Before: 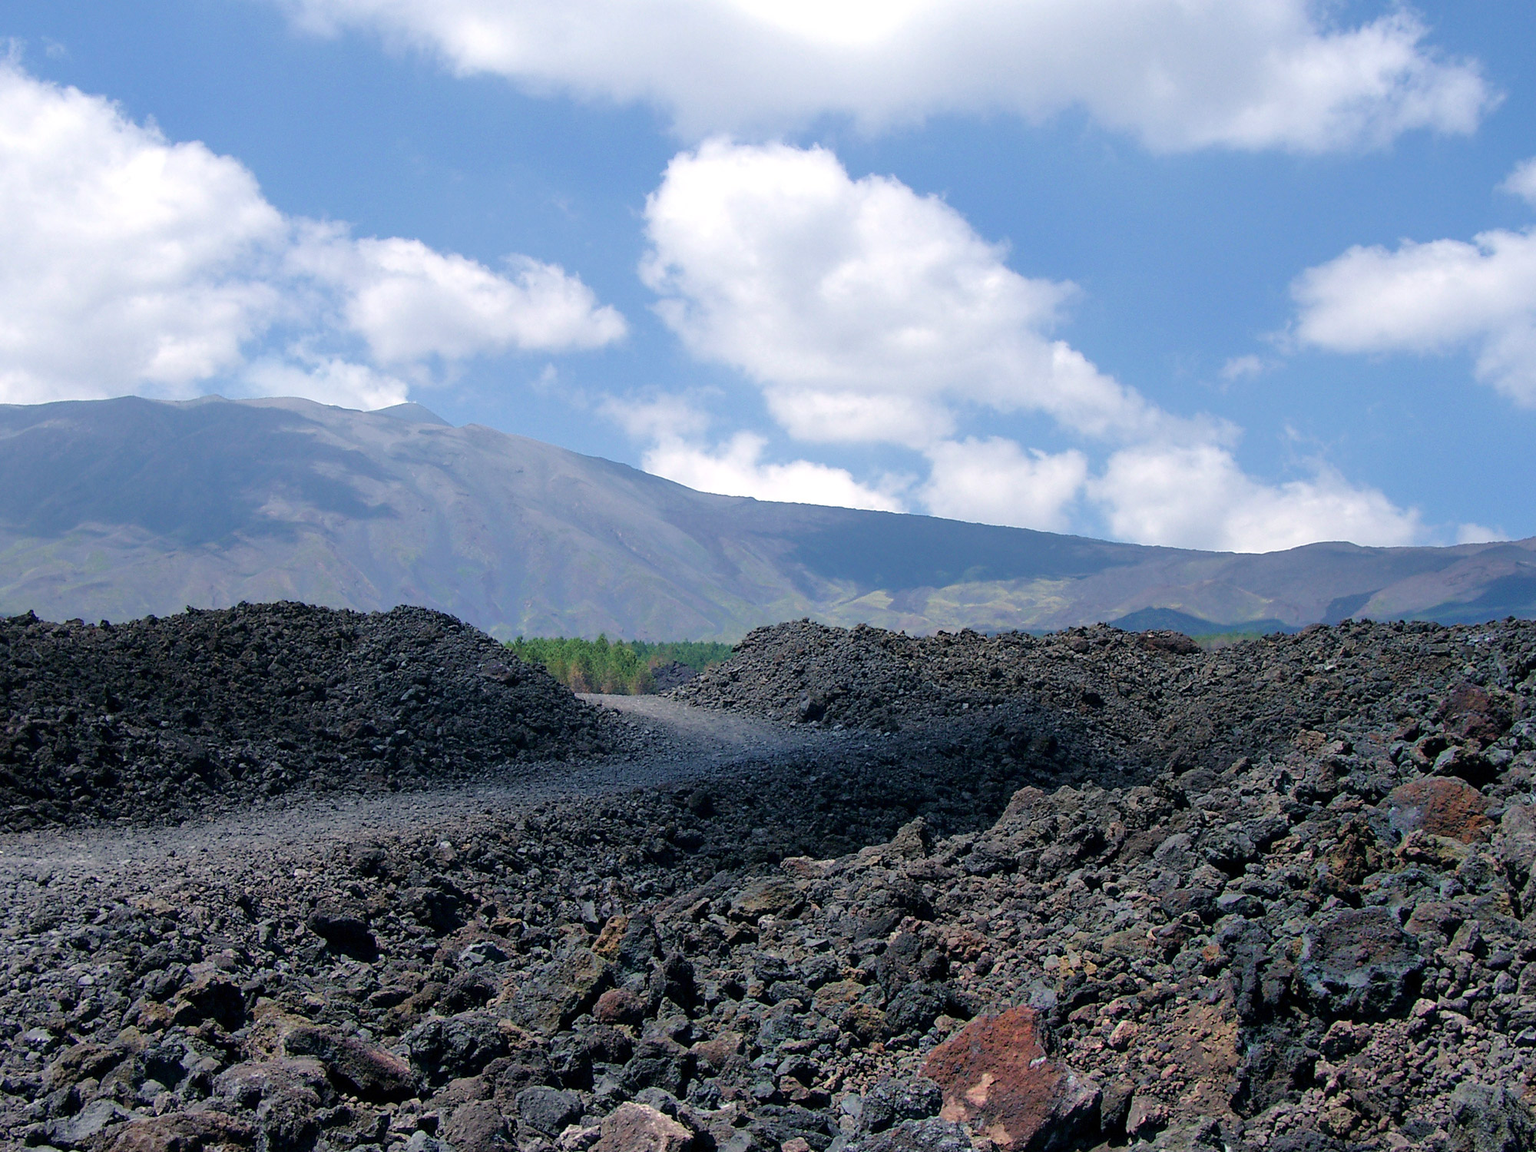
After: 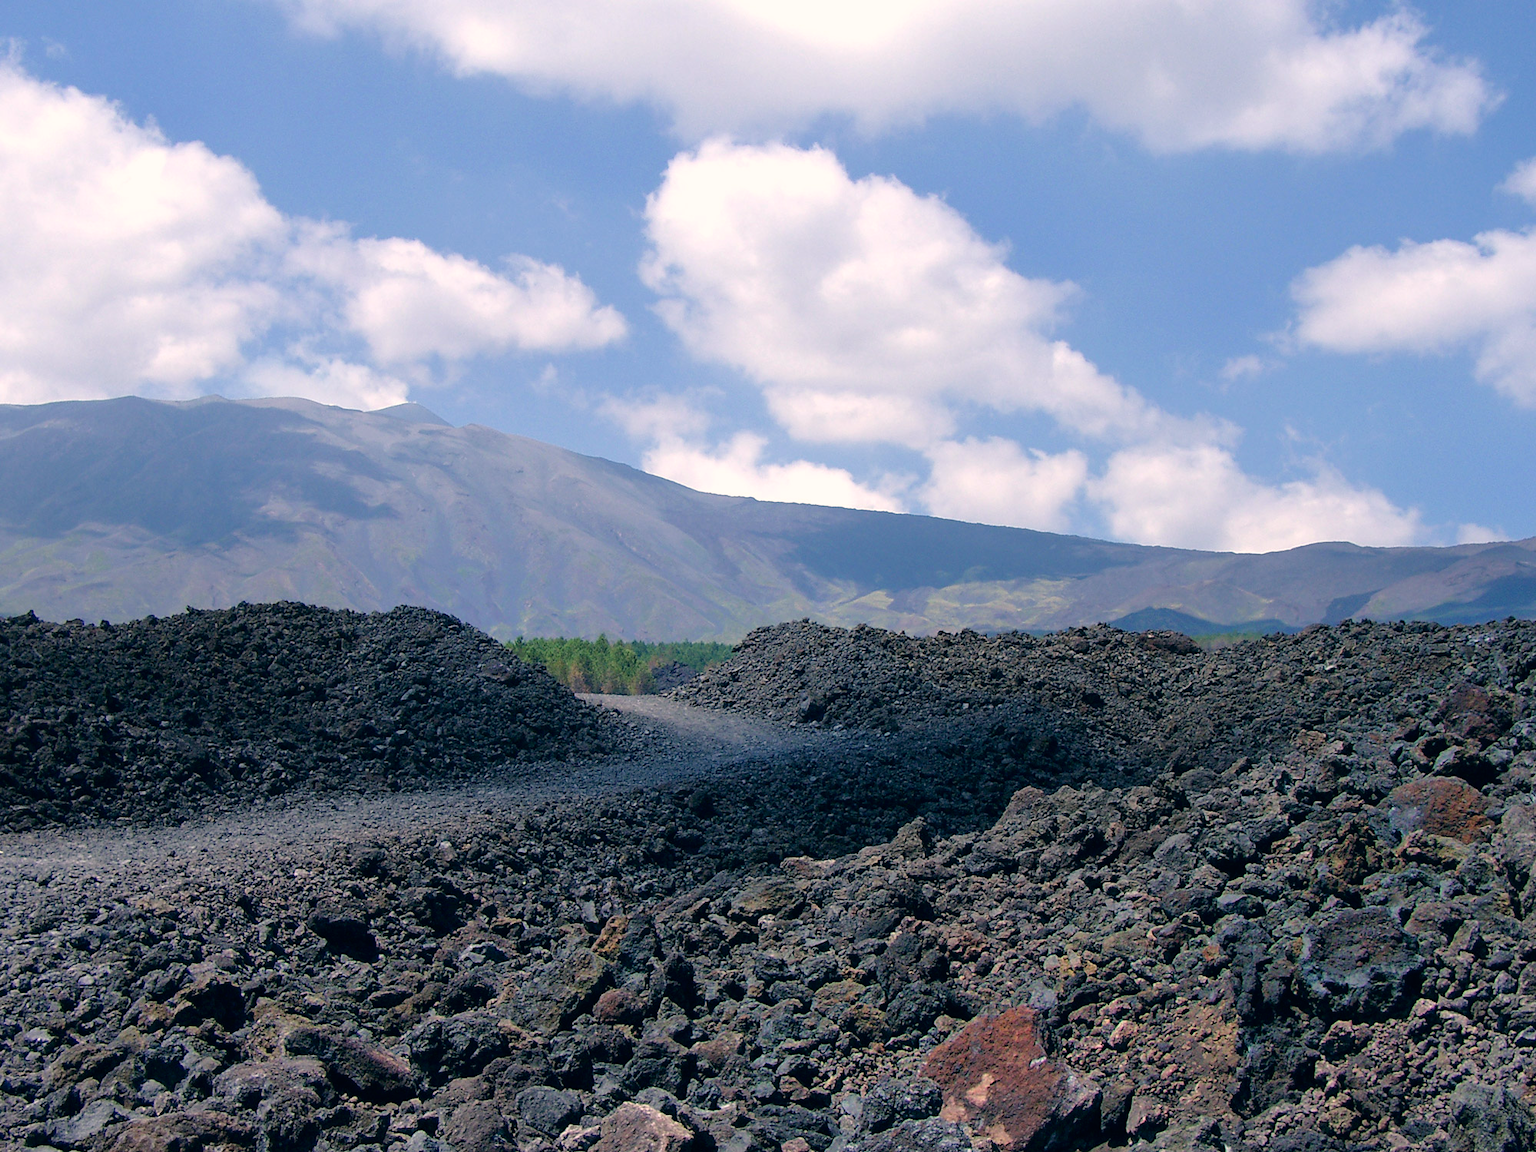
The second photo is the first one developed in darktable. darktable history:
color correction: highlights a* 5.38, highlights b* 5.28, shadows a* -4.35, shadows b* -5.1
tone equalizer: on, module defaults
